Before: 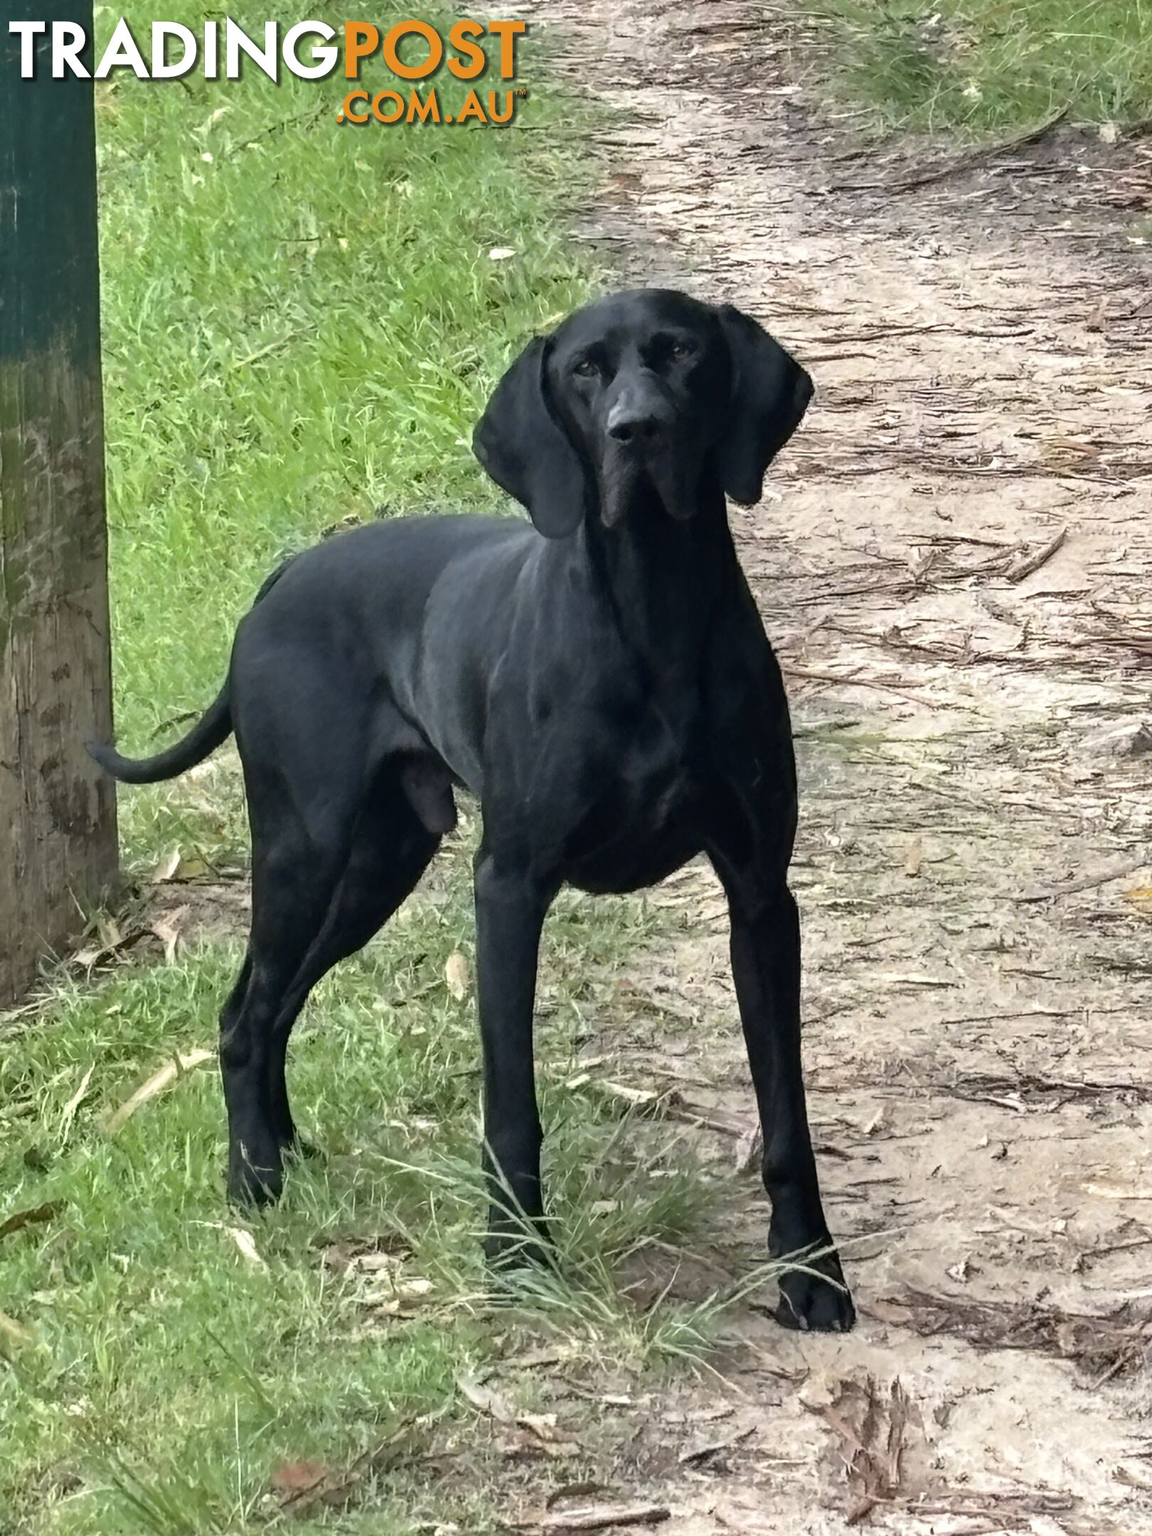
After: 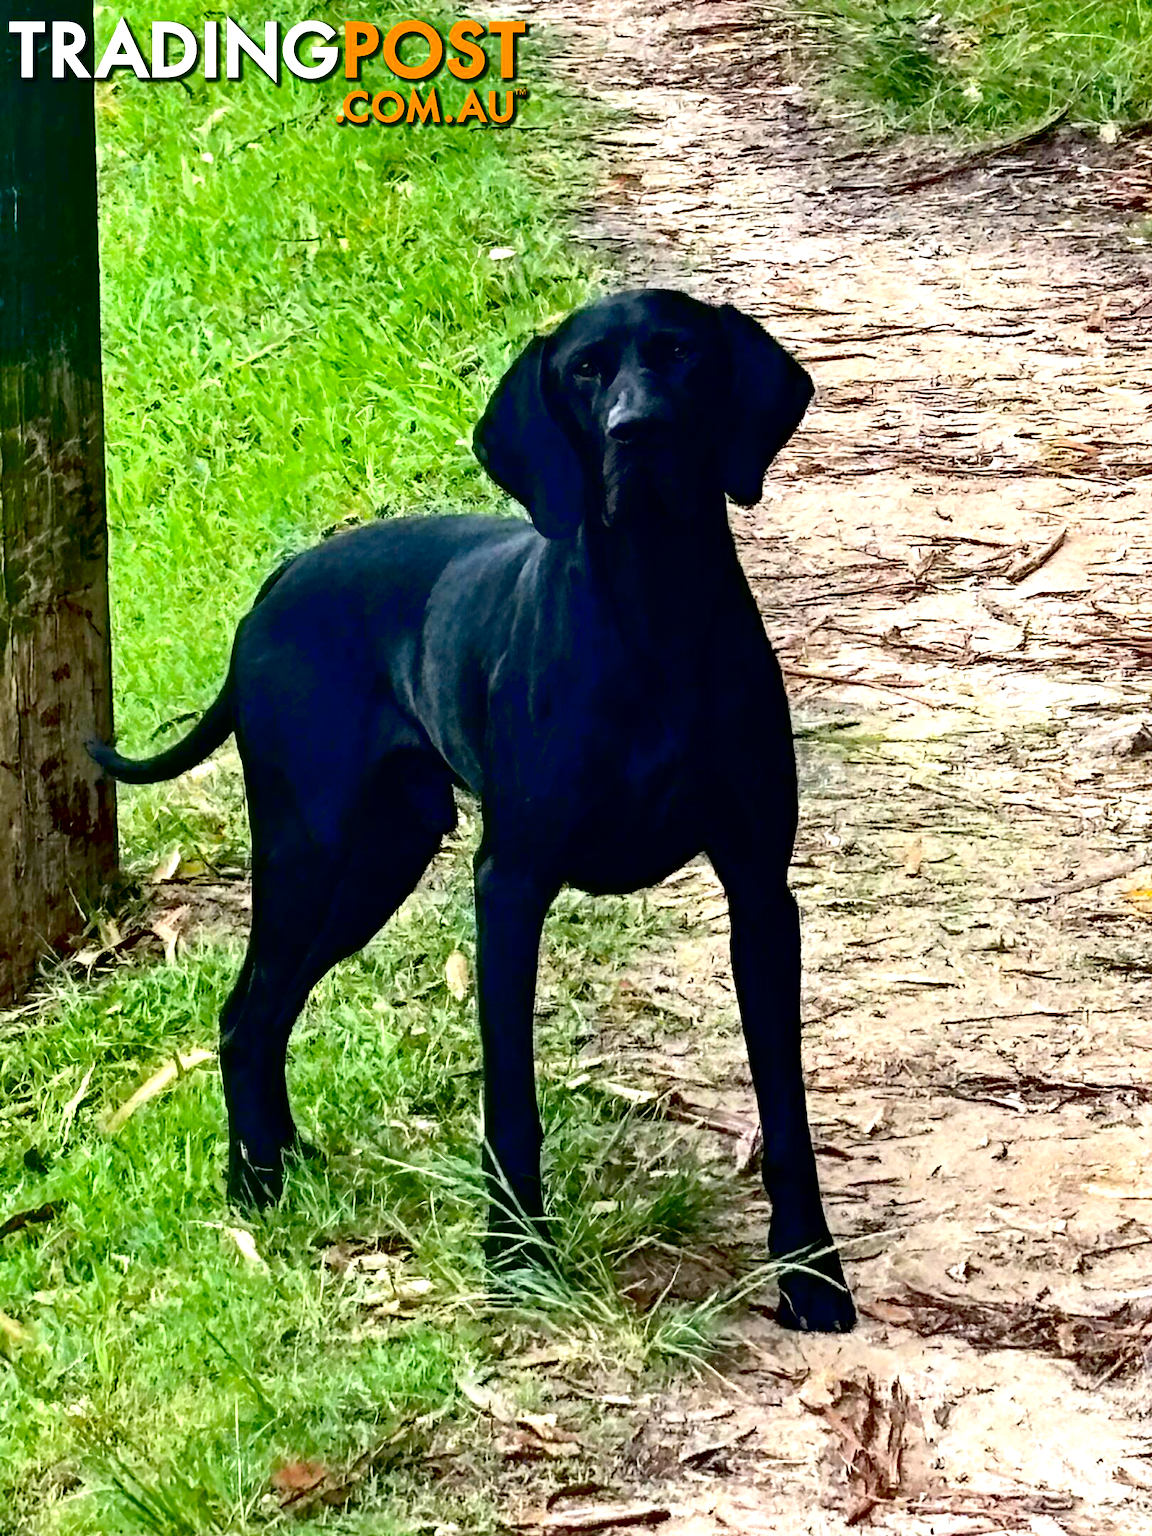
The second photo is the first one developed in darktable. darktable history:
haze removal: compatibility mode true, adaptive false
contrast brightness saturation: contrast 0.194, brightness -0.11, saturation 0.213
exposure: black level correction 0.042, exposure 0.498 EV, compensate highlight preservation false
